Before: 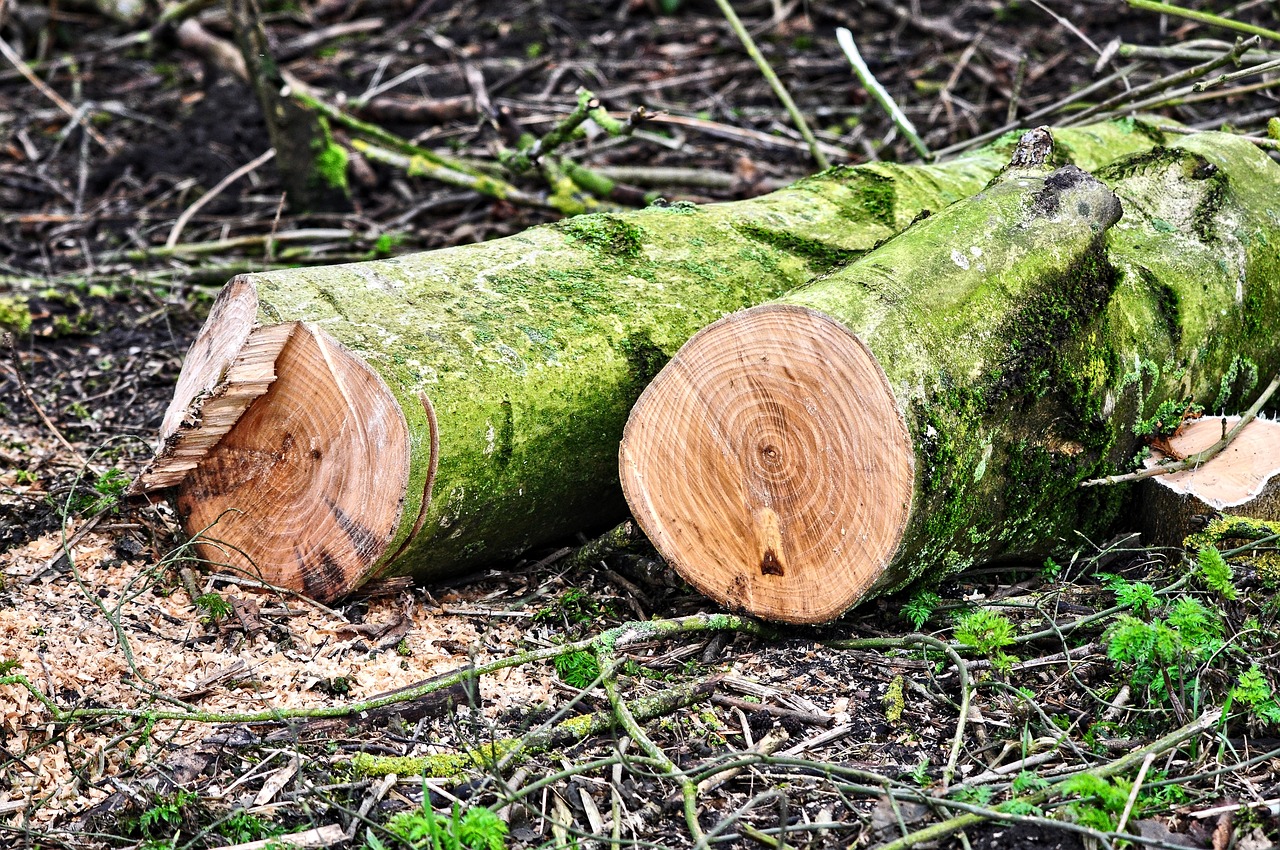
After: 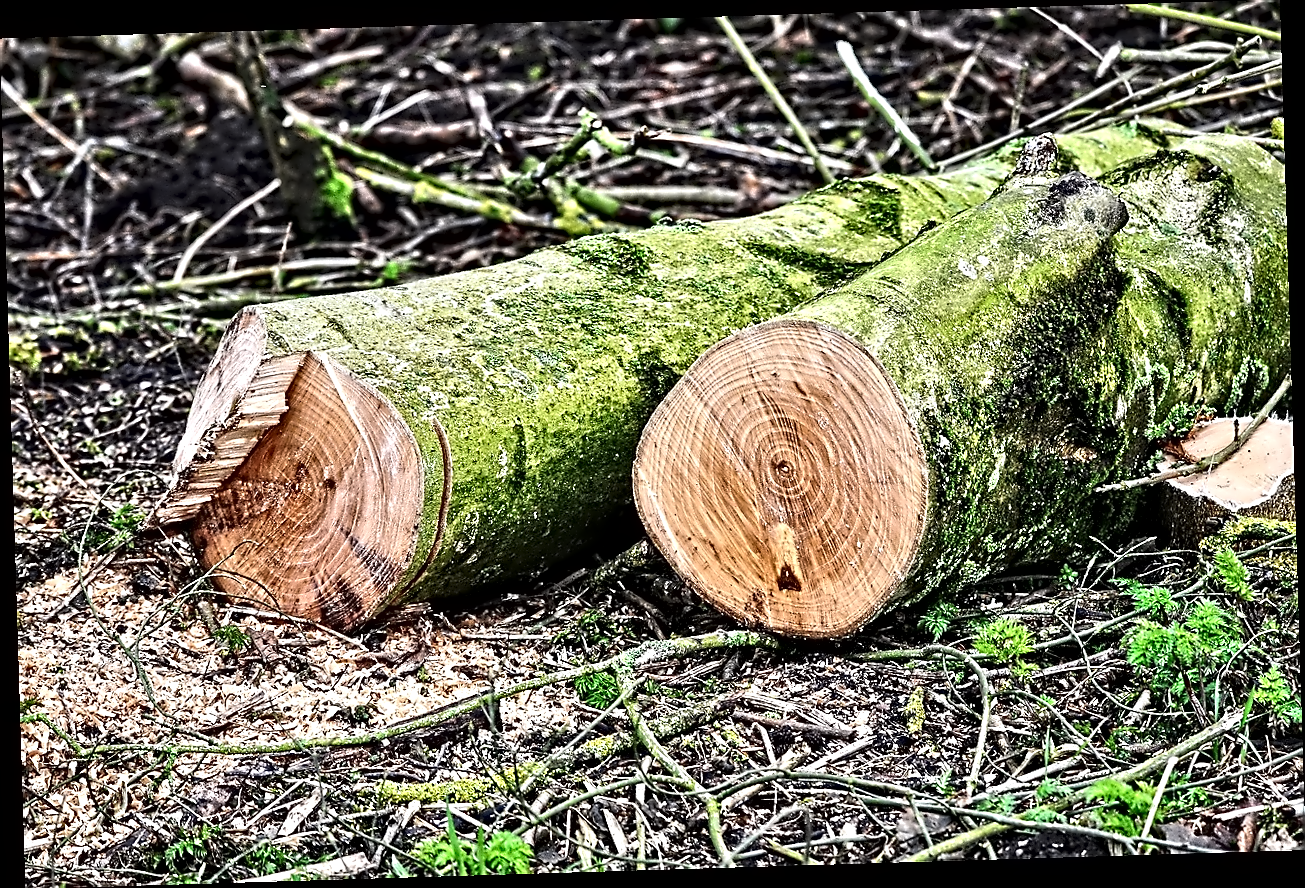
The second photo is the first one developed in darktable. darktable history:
contrast equalizer: octaves 7, y [[0.5, 0.542, 0.583, 0.625, 0.667, 0.708], [0.5 ×6], [0.5 ×6], [0, 0.033, 0.067, 0.1, 0.133, 0.167], [0, 0.05, 0.1, 0.15, 0.2, 0.25]]
sharpen: on, module defaults
rotate and perspective: rotation -1.75°, automatic cropping off
